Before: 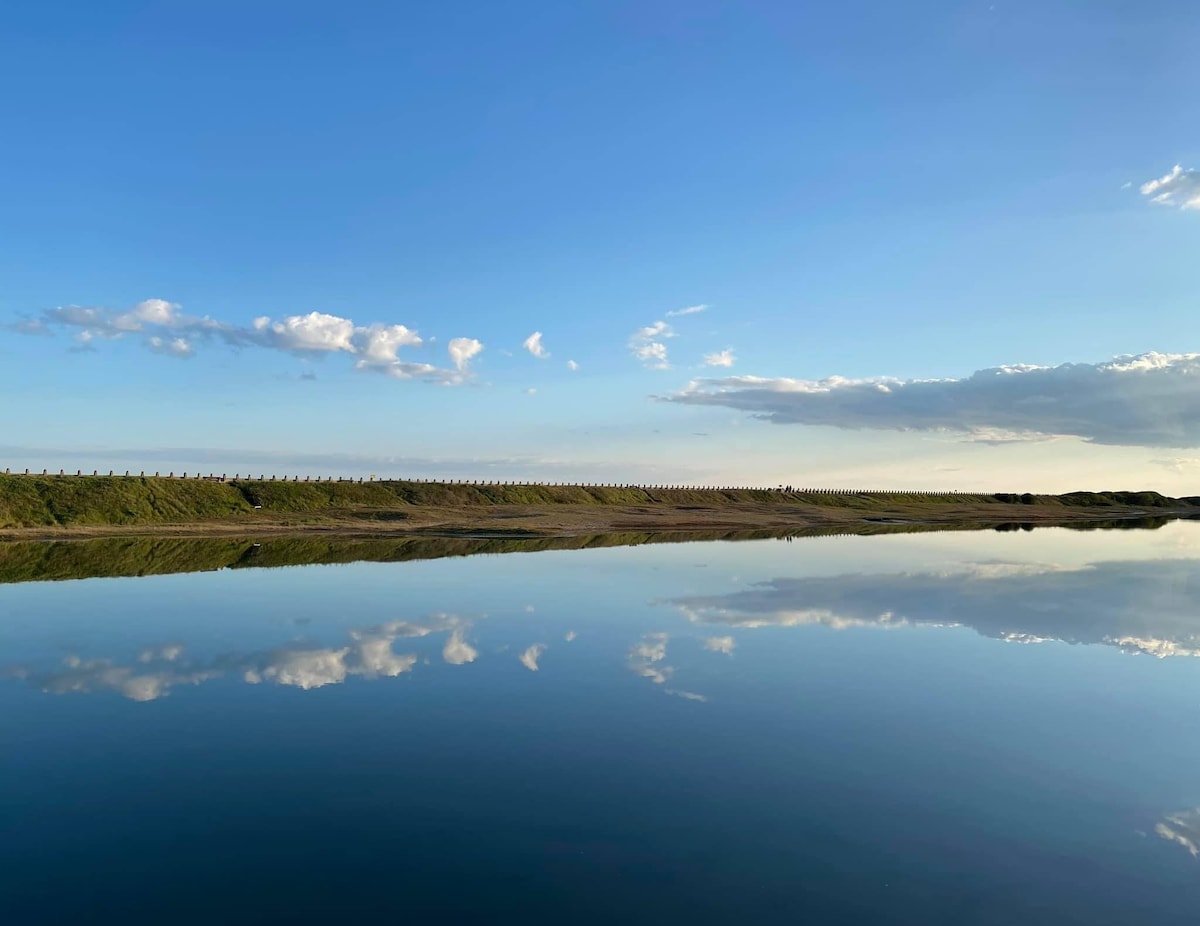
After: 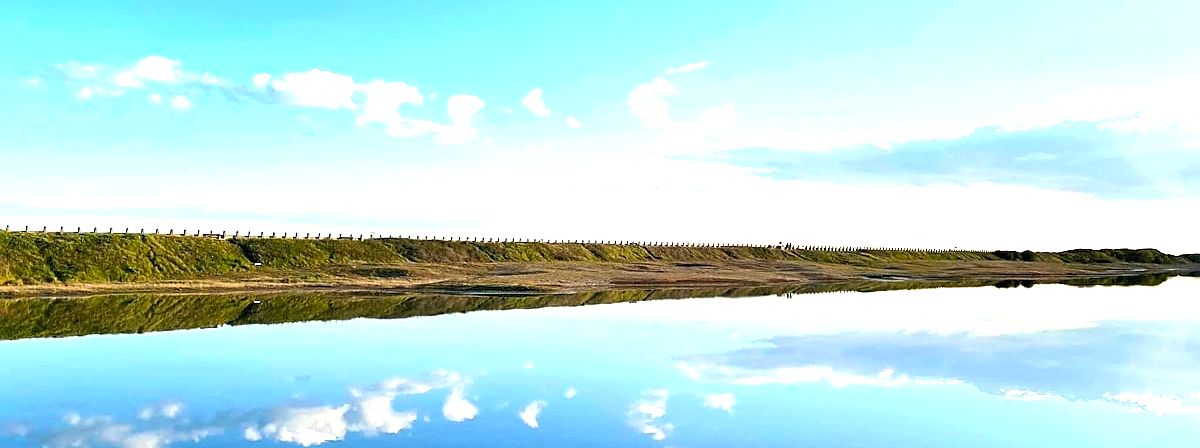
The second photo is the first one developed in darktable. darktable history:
color balance rgb: highlights gain › chroma 0.245%, highlights gain › hue 331.22°, perceptual saturation grading › global saturation 10.59%, perceptual brilliance grading › global brilliance 34.313%, perceptual brilliance grading › highlights 50.421%, perceptual brilliance grading › mid-tones 59.916%, perceptual brilliance grading › shadows 34.778%, global vibrance 10.127%, saturation formula JzAzBz (2021)
crop and rotate: top 26.368%, bottom 25.244%
sharpen: on, module defaults
